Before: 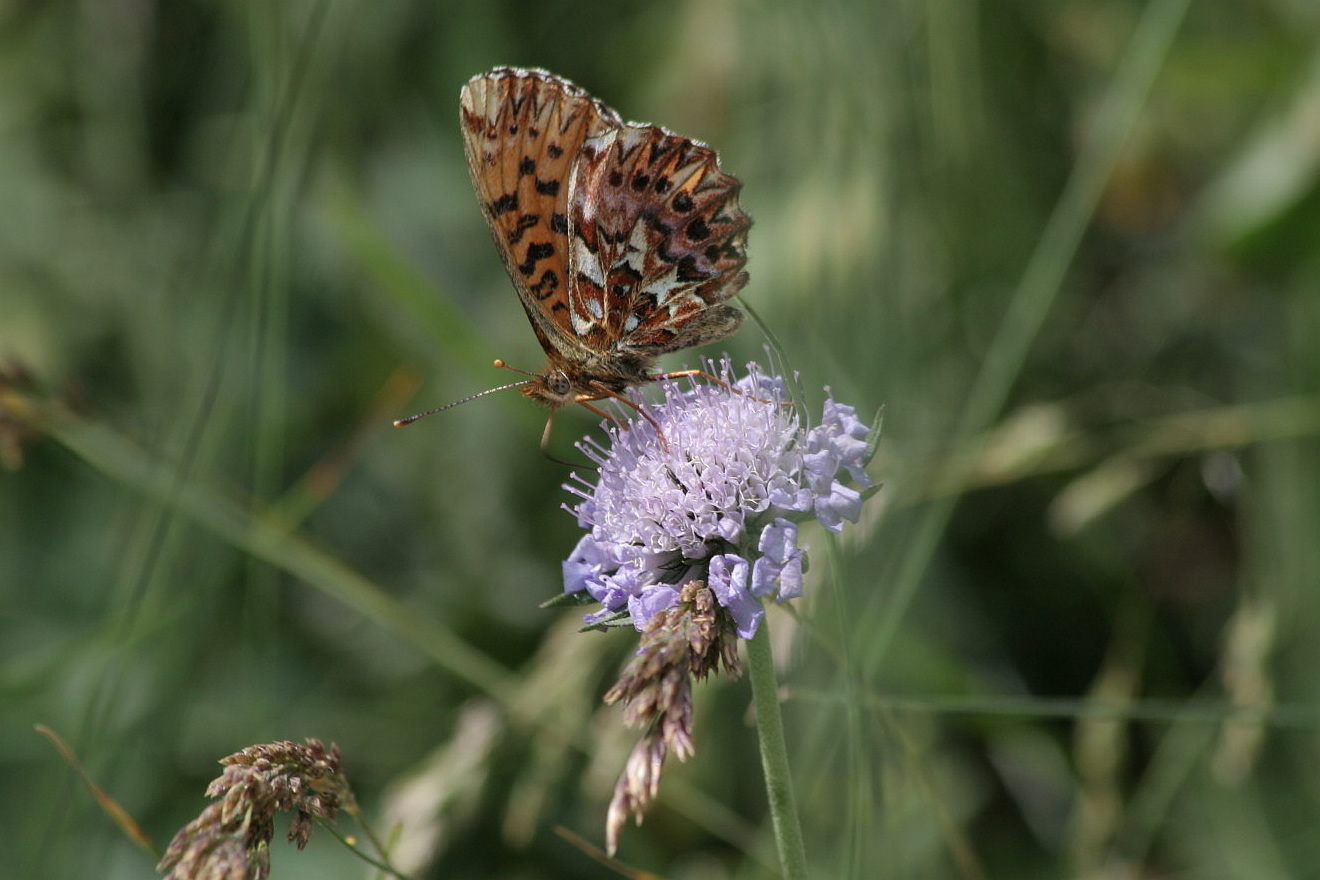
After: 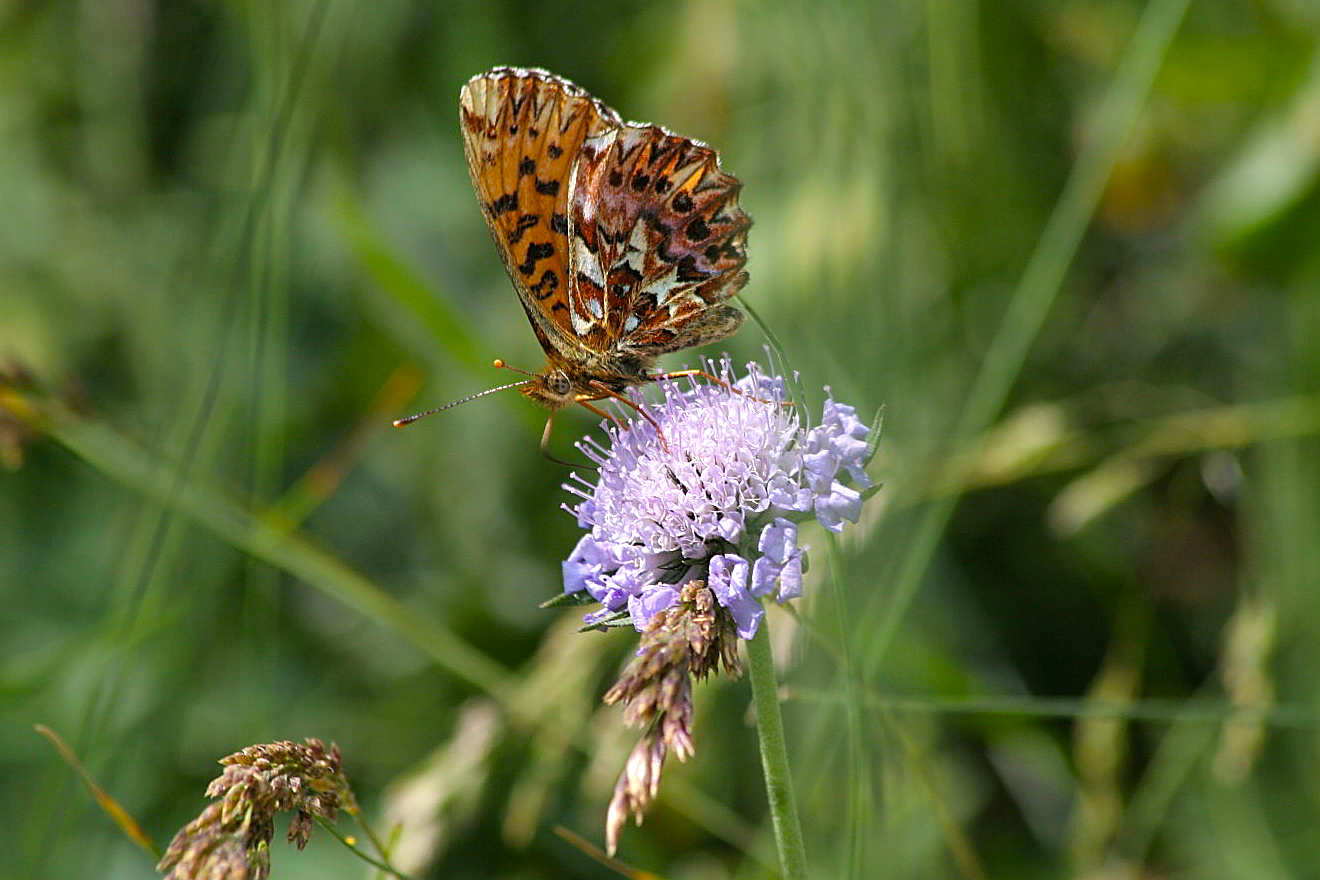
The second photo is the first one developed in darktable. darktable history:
exposure: compensate highlight preservation false
sharpen: on, module defaults
color balance rgb: linear chroma grading › global chroma 14.862%, perceptual saturation grading › global saturation 25.864%, perceptual brilliance grading › global brilliance 9.742%, perceptual brilliance grading › shadows 15.698%, contrast 3.958%
